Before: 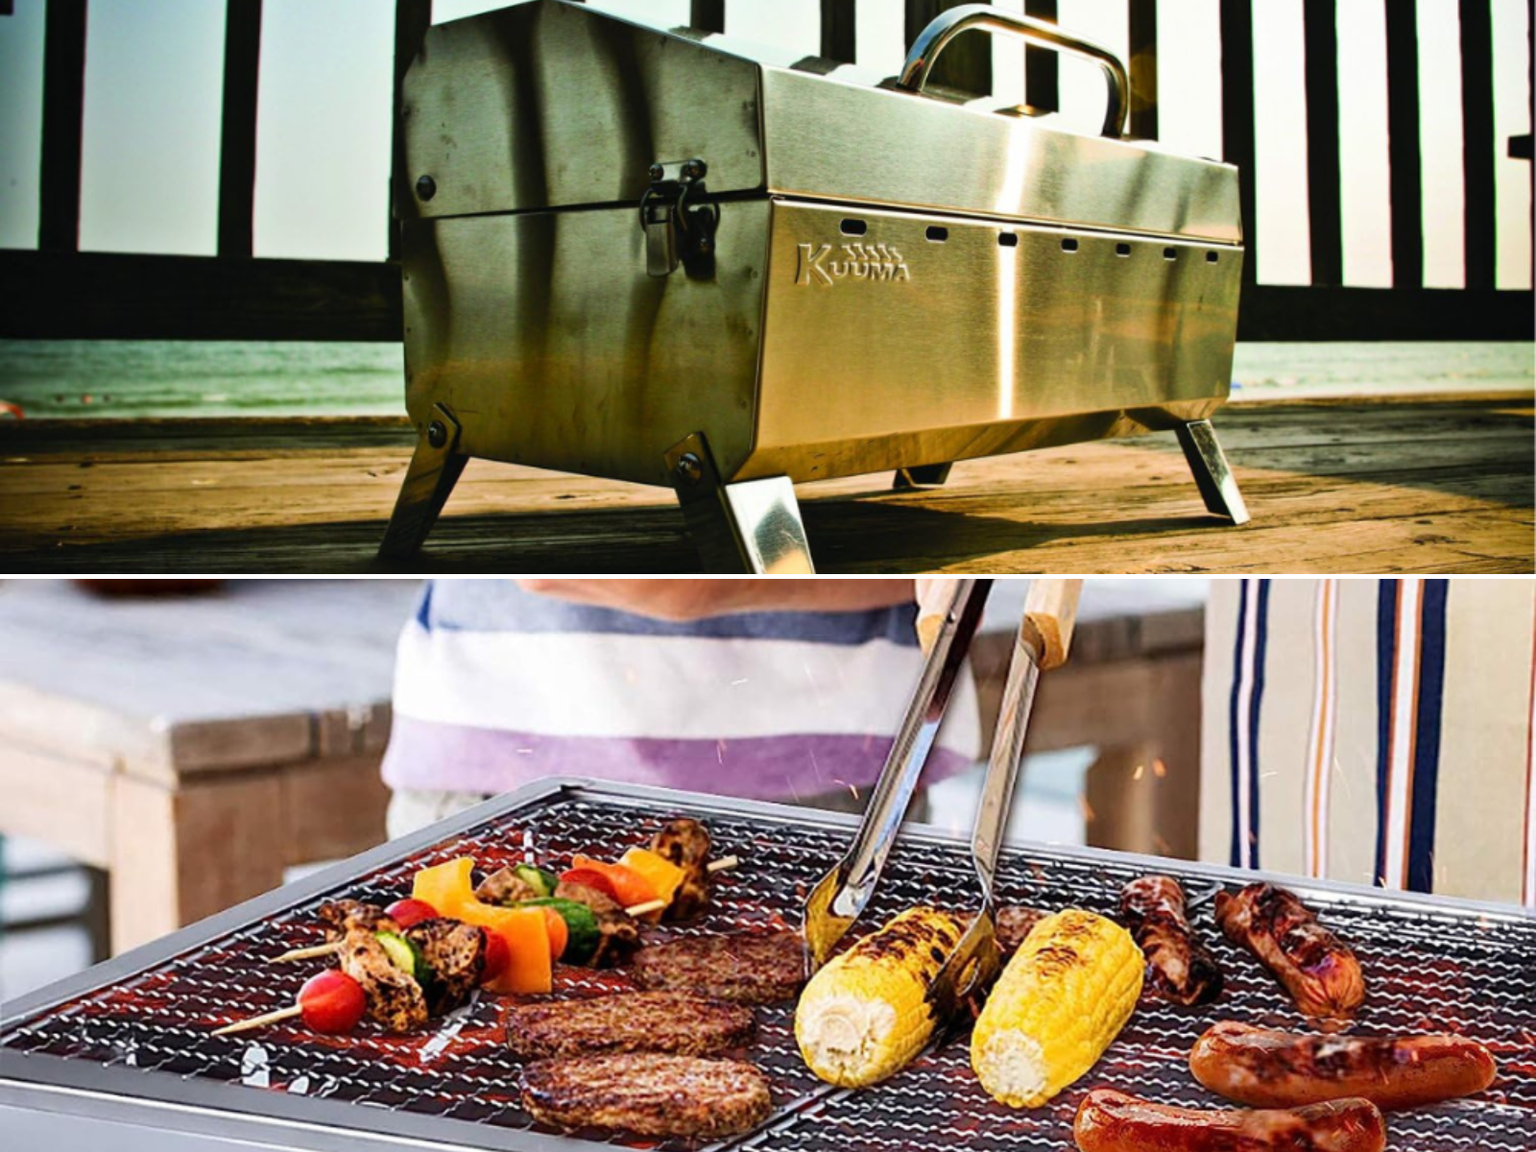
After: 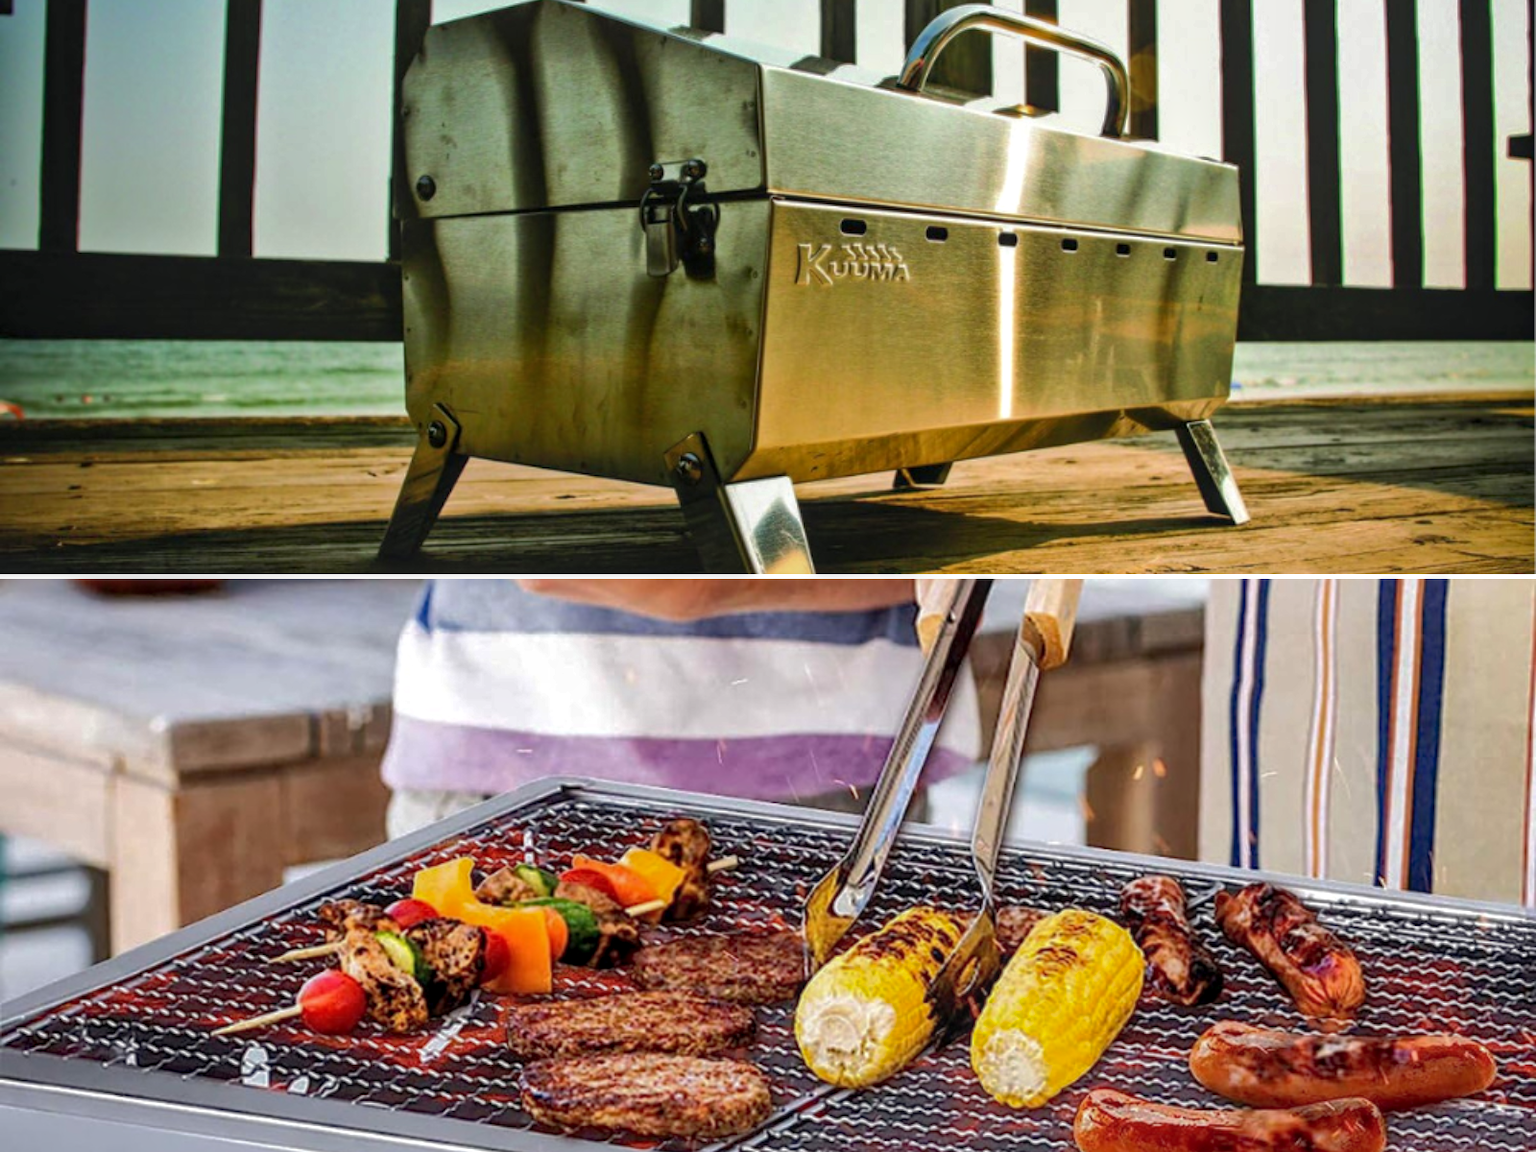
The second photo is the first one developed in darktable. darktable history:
tone equalizer: on, module defaults
shadows and highlights: highlights -59.82
local contrast: on, module defaults
